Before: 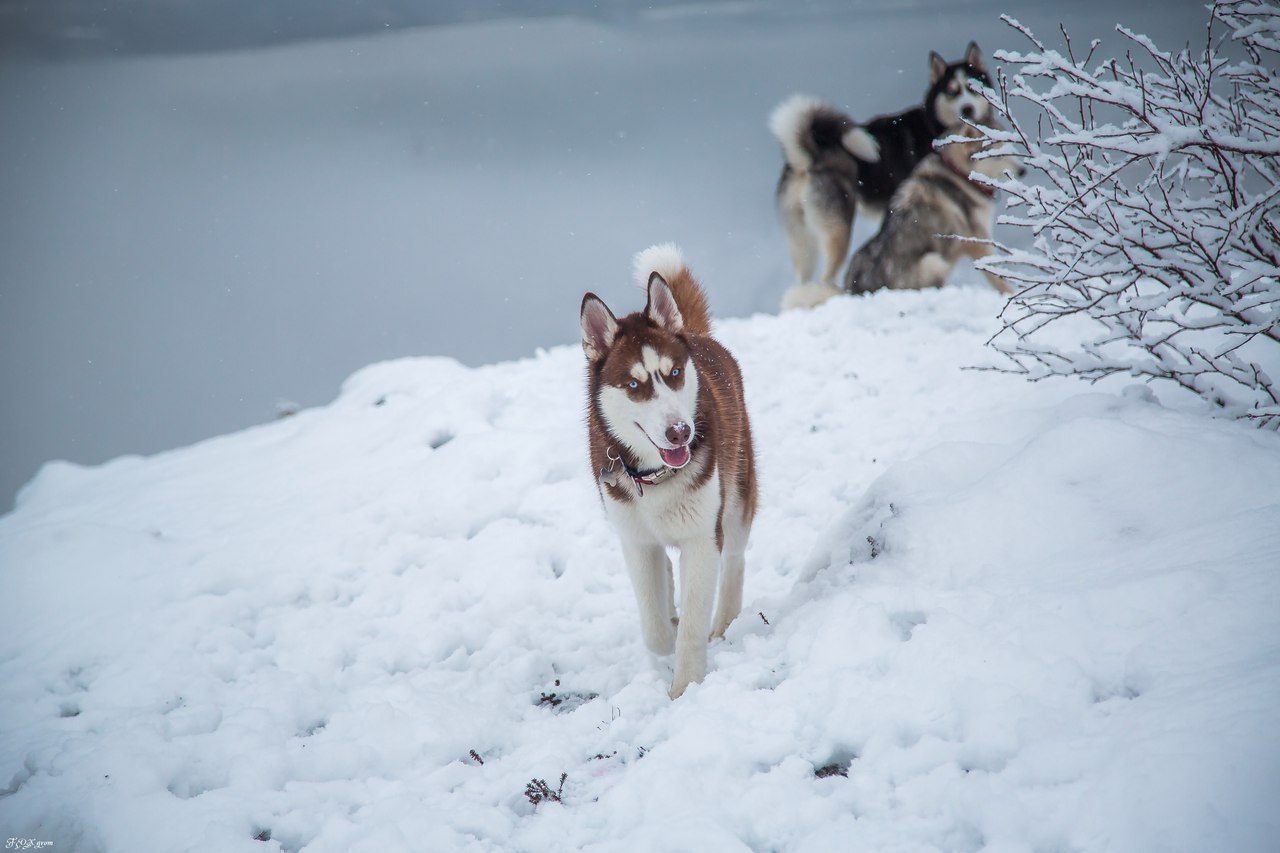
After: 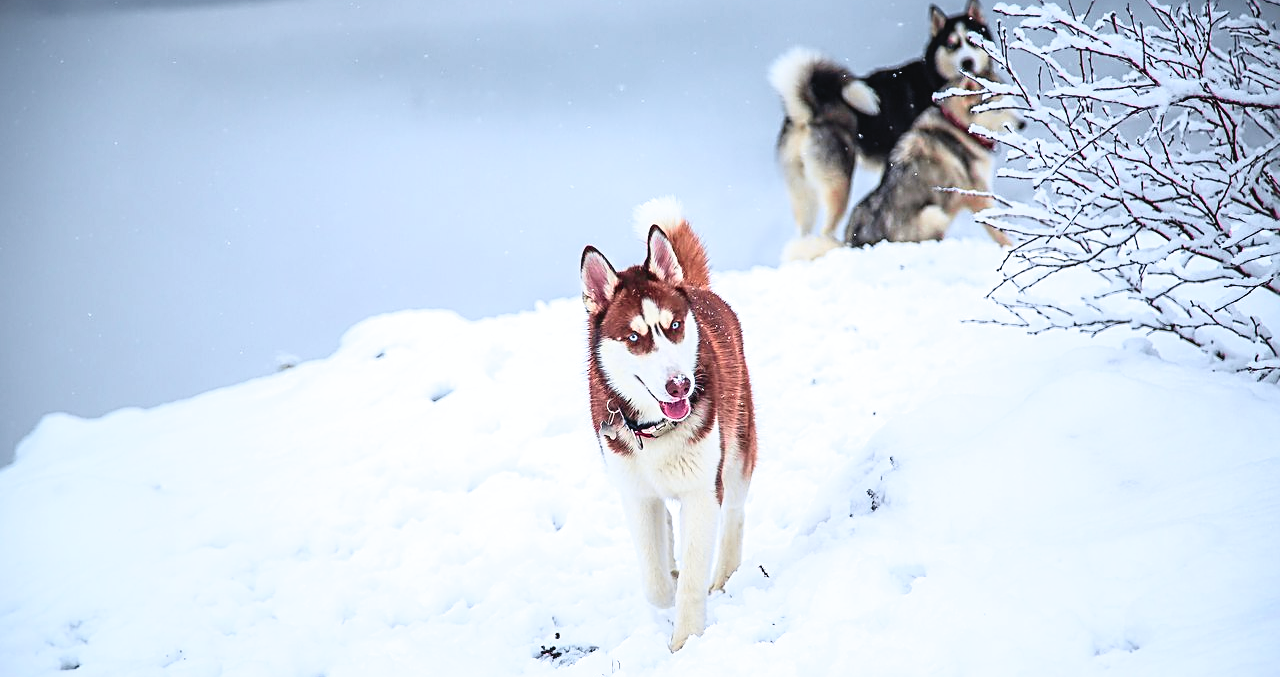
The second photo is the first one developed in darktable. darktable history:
filmic rgb: black relative exposure -12.89 EV, white relative exposure 2.81 EV, target black luminance 0%, hardness 8.54, latitude 70.58%, contrast 1.135, shadows ↔ highlights balance -0.414%
exposure: black level correction 0, exposure 0.702 EV, compensate exposure bias true, compensate highlight preservation false
crop and rotate: top 5.668%, bottom 14.921%
tone curve: curves: ch0 [(0, 0.036) (0.119, 0.115) (0.466, 0.498) (0.715, 0.767) (0.817, 0.865) (1, 0.998)]; ch1 [(0, 0) (0.377, 0.416) (0.44, 0.461) (0.487, 0.49) (0.514, 0.517) (0.536, 0.577) (0.66, 0.724) (1, 1)]; ch2 [(0, 0) (0.38, 0.405) (0.463, 0.443) (0.492, 0.486) (0.526, 0.541) (0.578, 0.598) (0.653, 0.698) (1, 1)], color space Lab, independent channels, preserve colors none
sharpen: radius 2.557, amount 0.651
